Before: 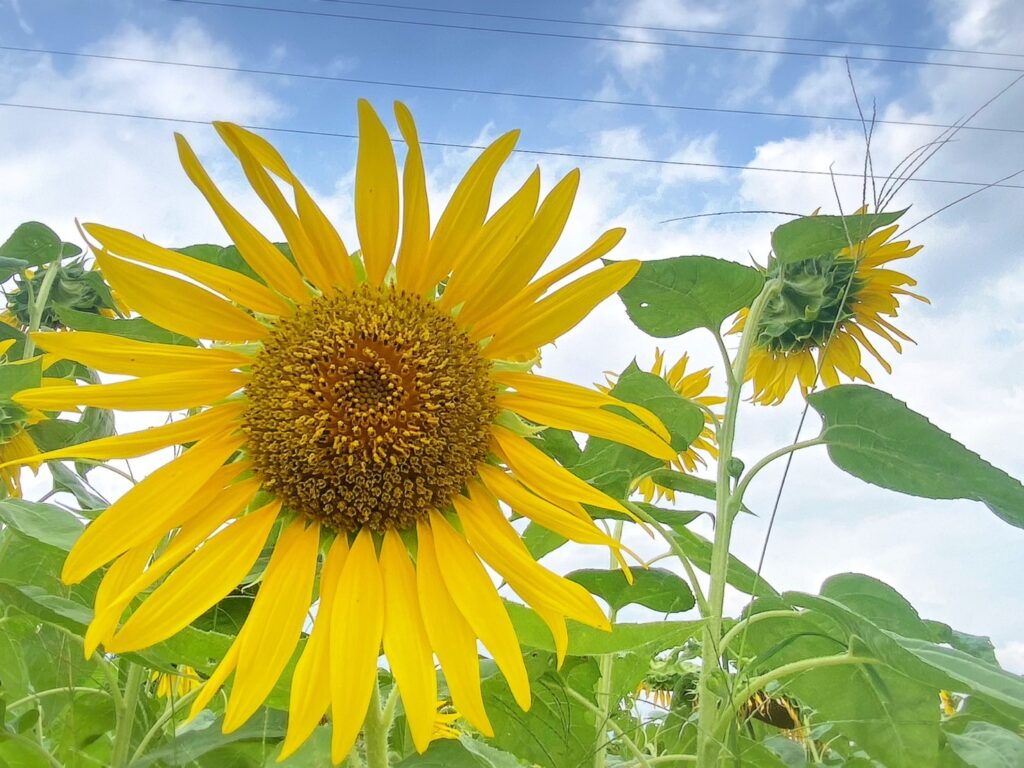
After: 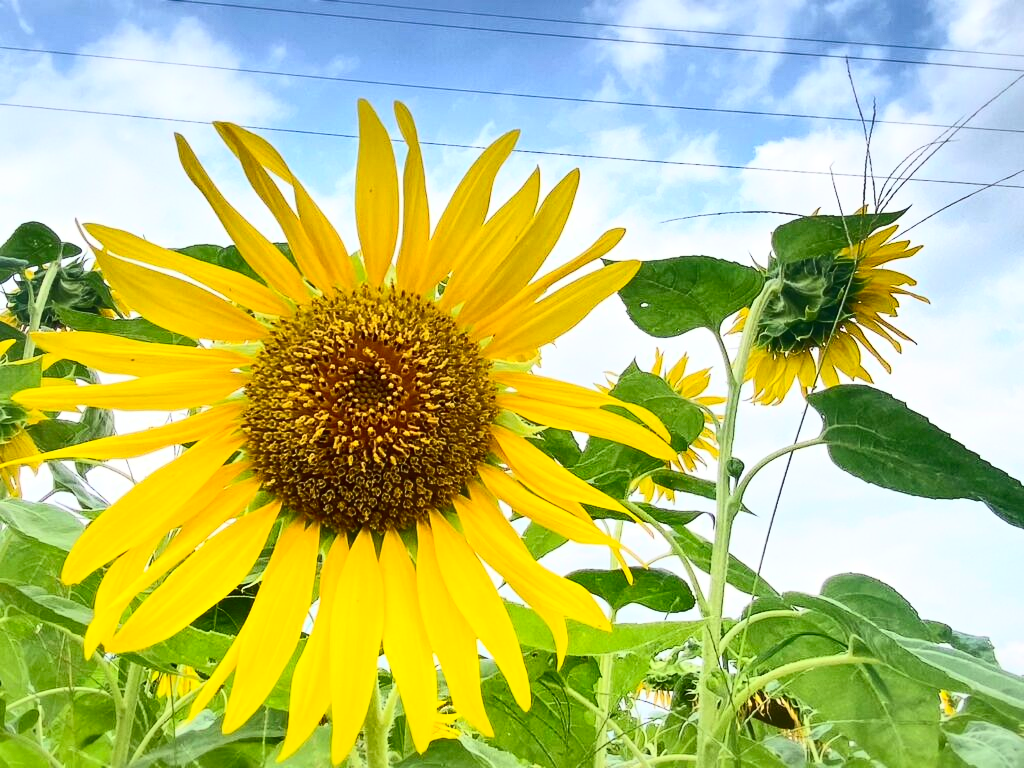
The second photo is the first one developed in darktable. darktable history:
shadows and highlights: shadows 52.42, soften with gaussian
contrast brightness saturation: contrast 0.4, brightness 0.1, saturation 0.21
